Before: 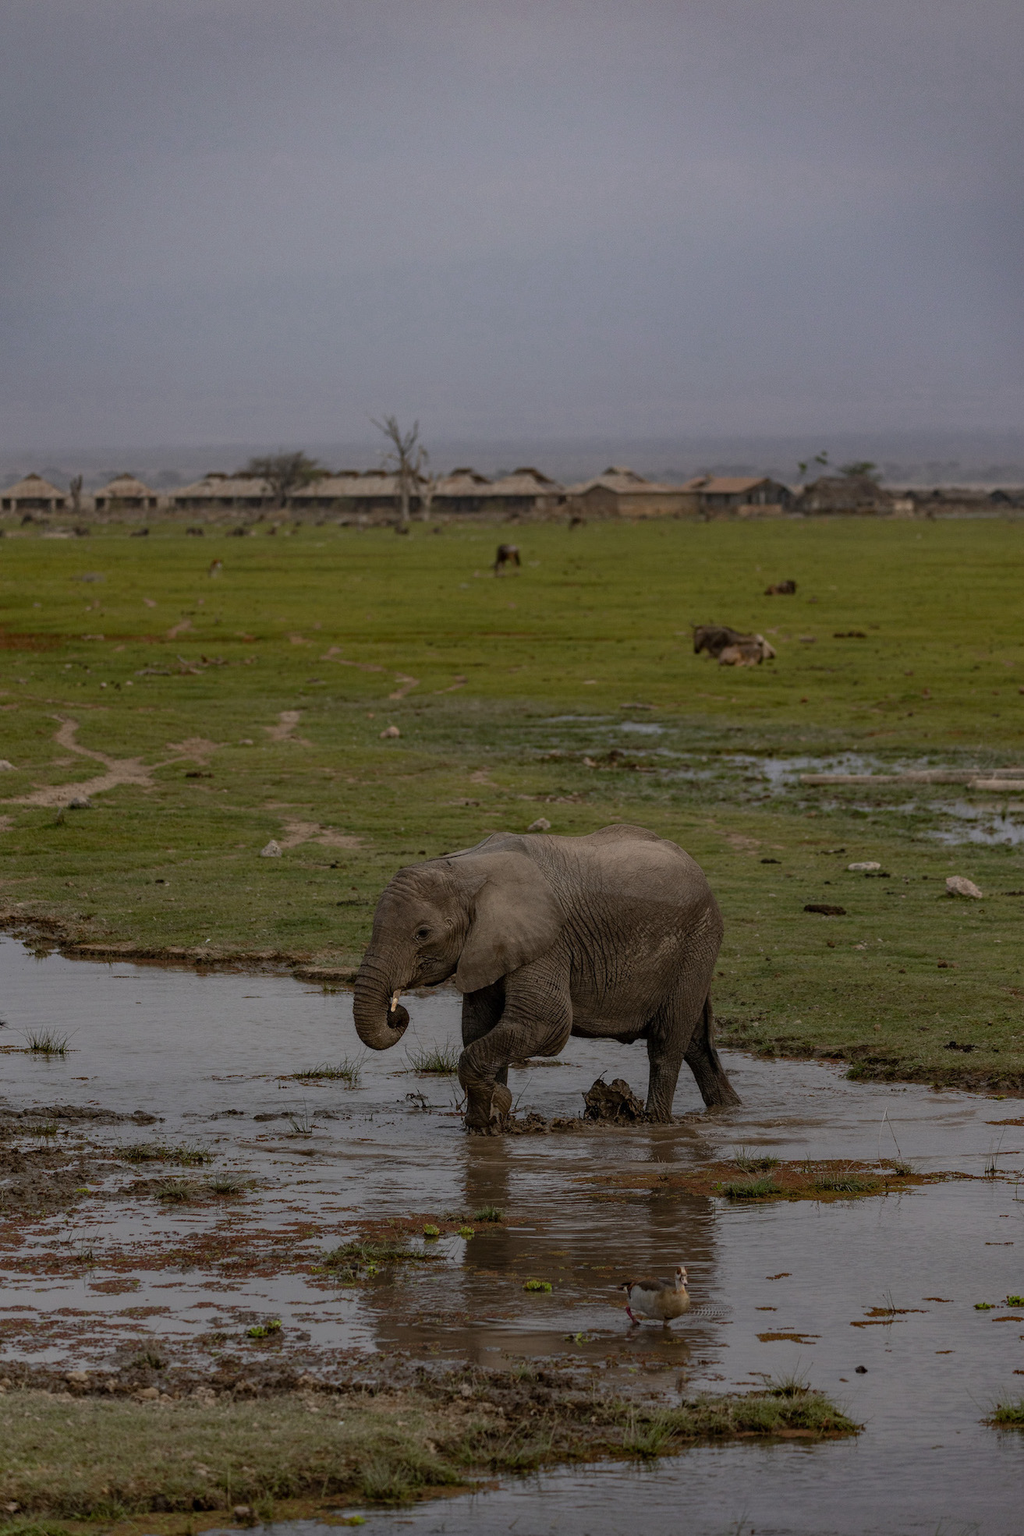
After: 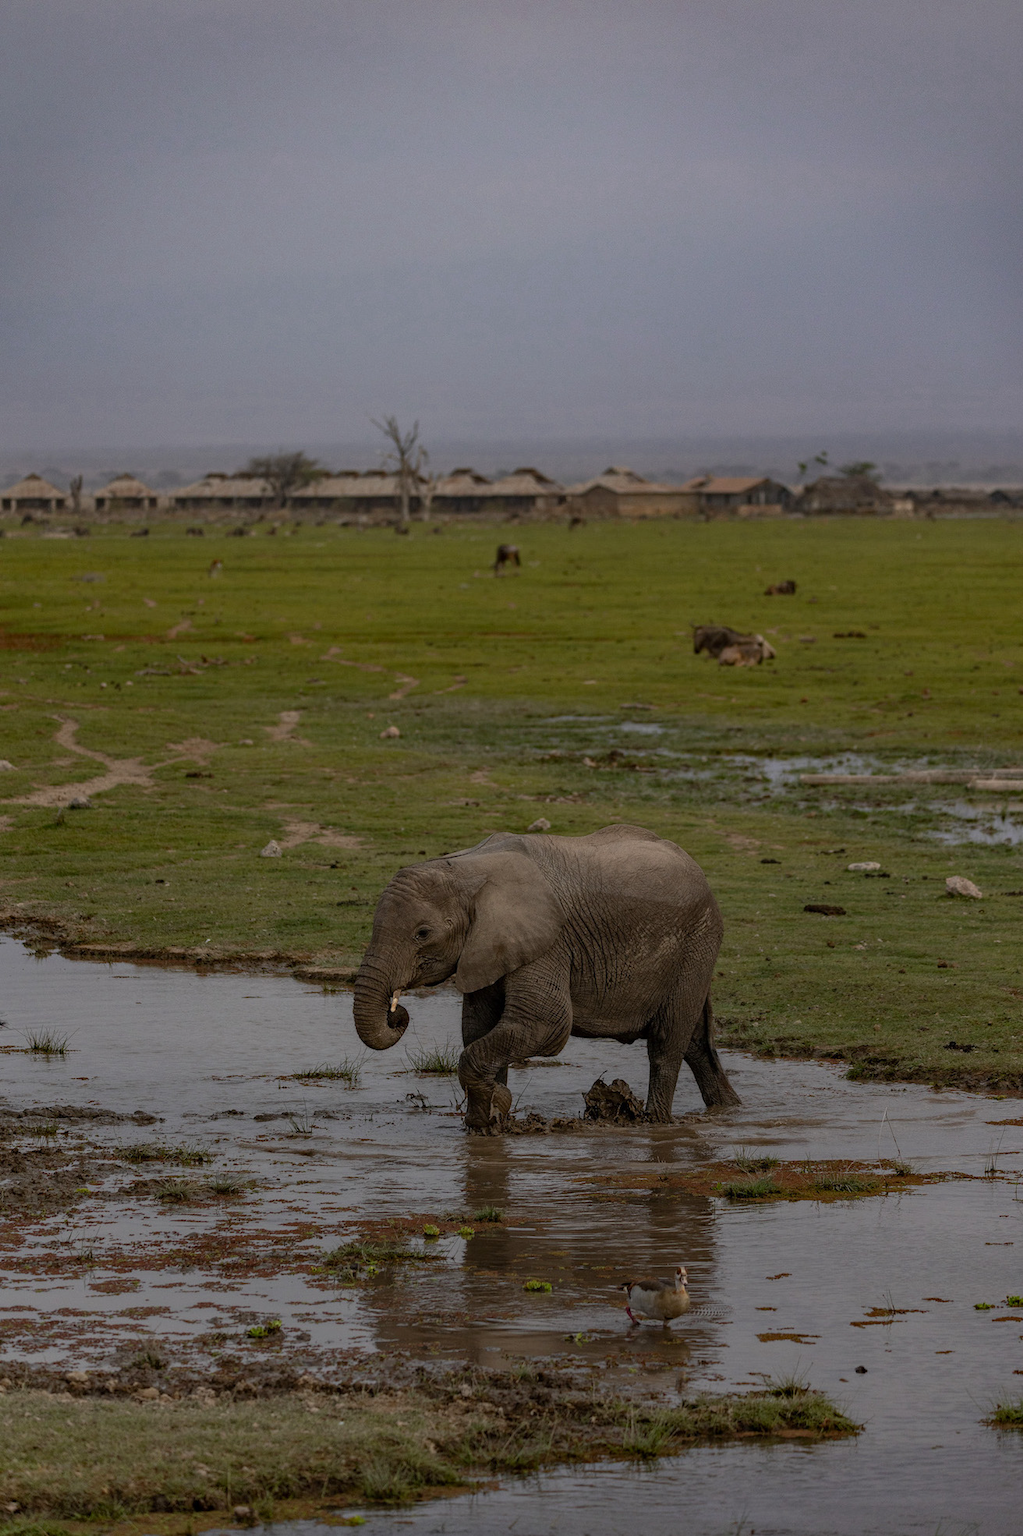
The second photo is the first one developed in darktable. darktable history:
tone equalizer: mask exposure compensation -0.503 EV
color correction: highlights b* -0.023, saturation 1.06
